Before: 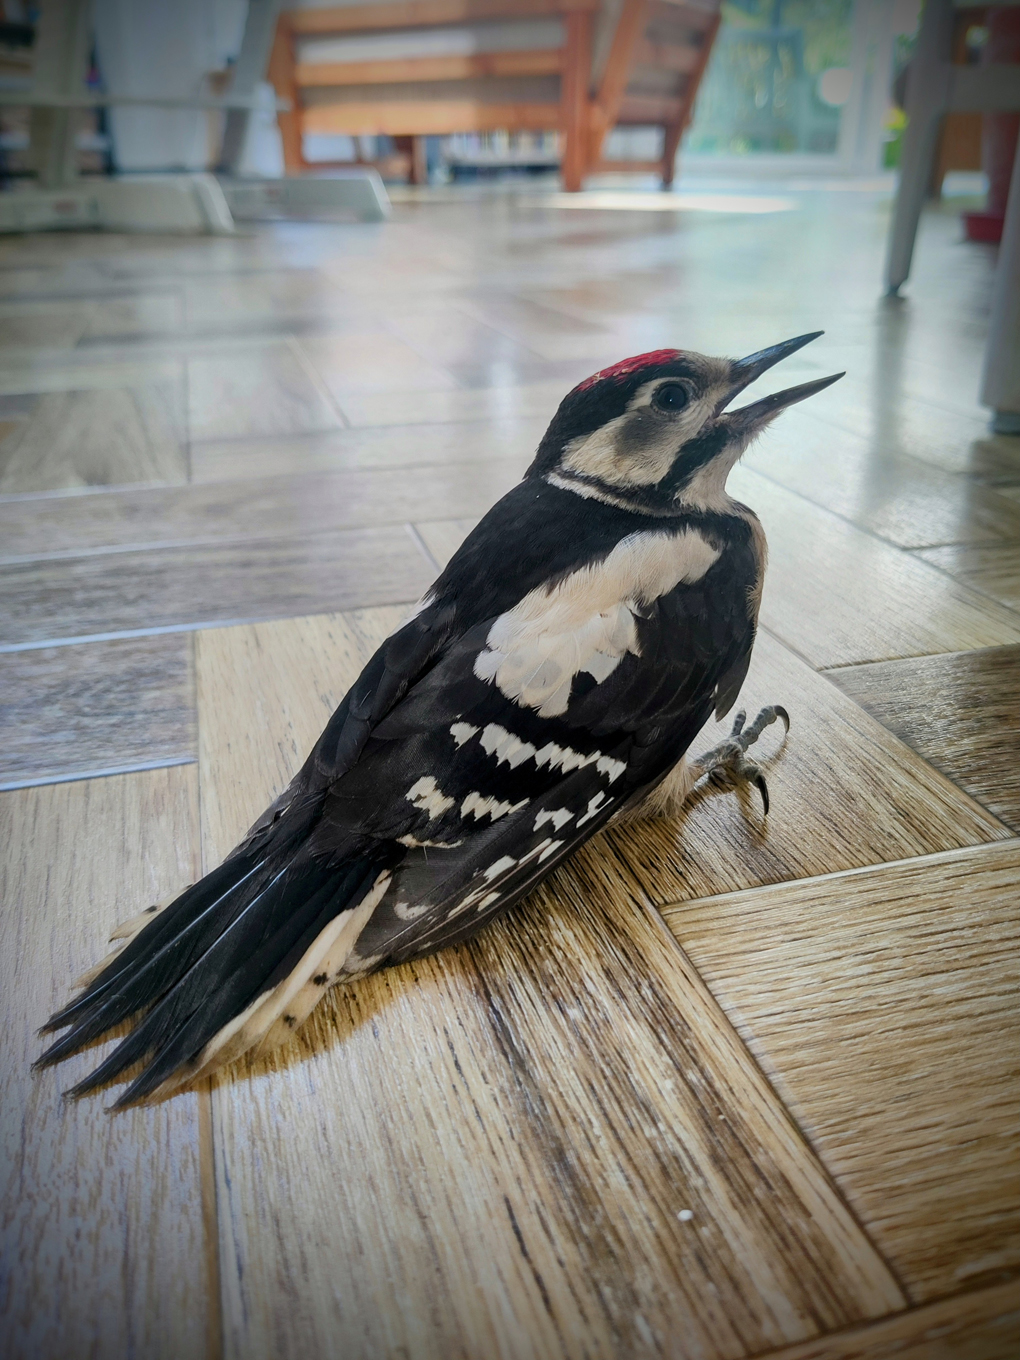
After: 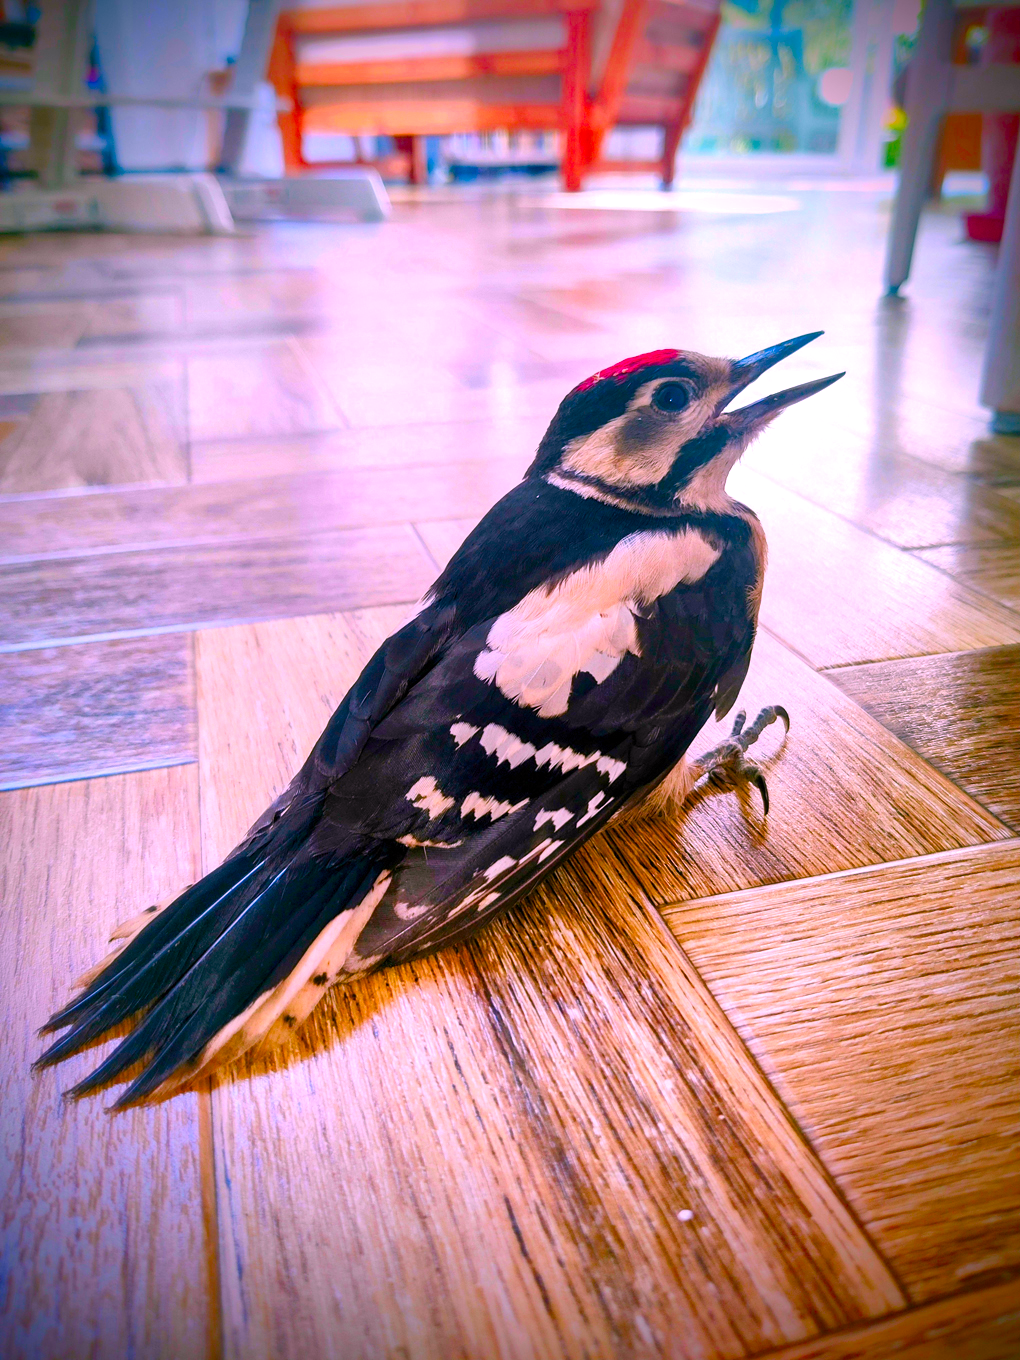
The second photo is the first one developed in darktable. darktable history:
color correction: highlights a* 19.5, highlights b* -11.53, saturation 1.69
color balance rgb: linear chroma grading › shadows -2.2%, linear chroma grading › highlights -15%, linear chroma grading › global chroma -10%, linear chroma grading › mid-tones -10%, perceptual saturation grading › global saturation 45%, perceptual saturation grading › highlights -50%, perceptual saturation grading › shadows 30%, perceptual brilliance grading › global brilliance 18%, global vibrance 45%
